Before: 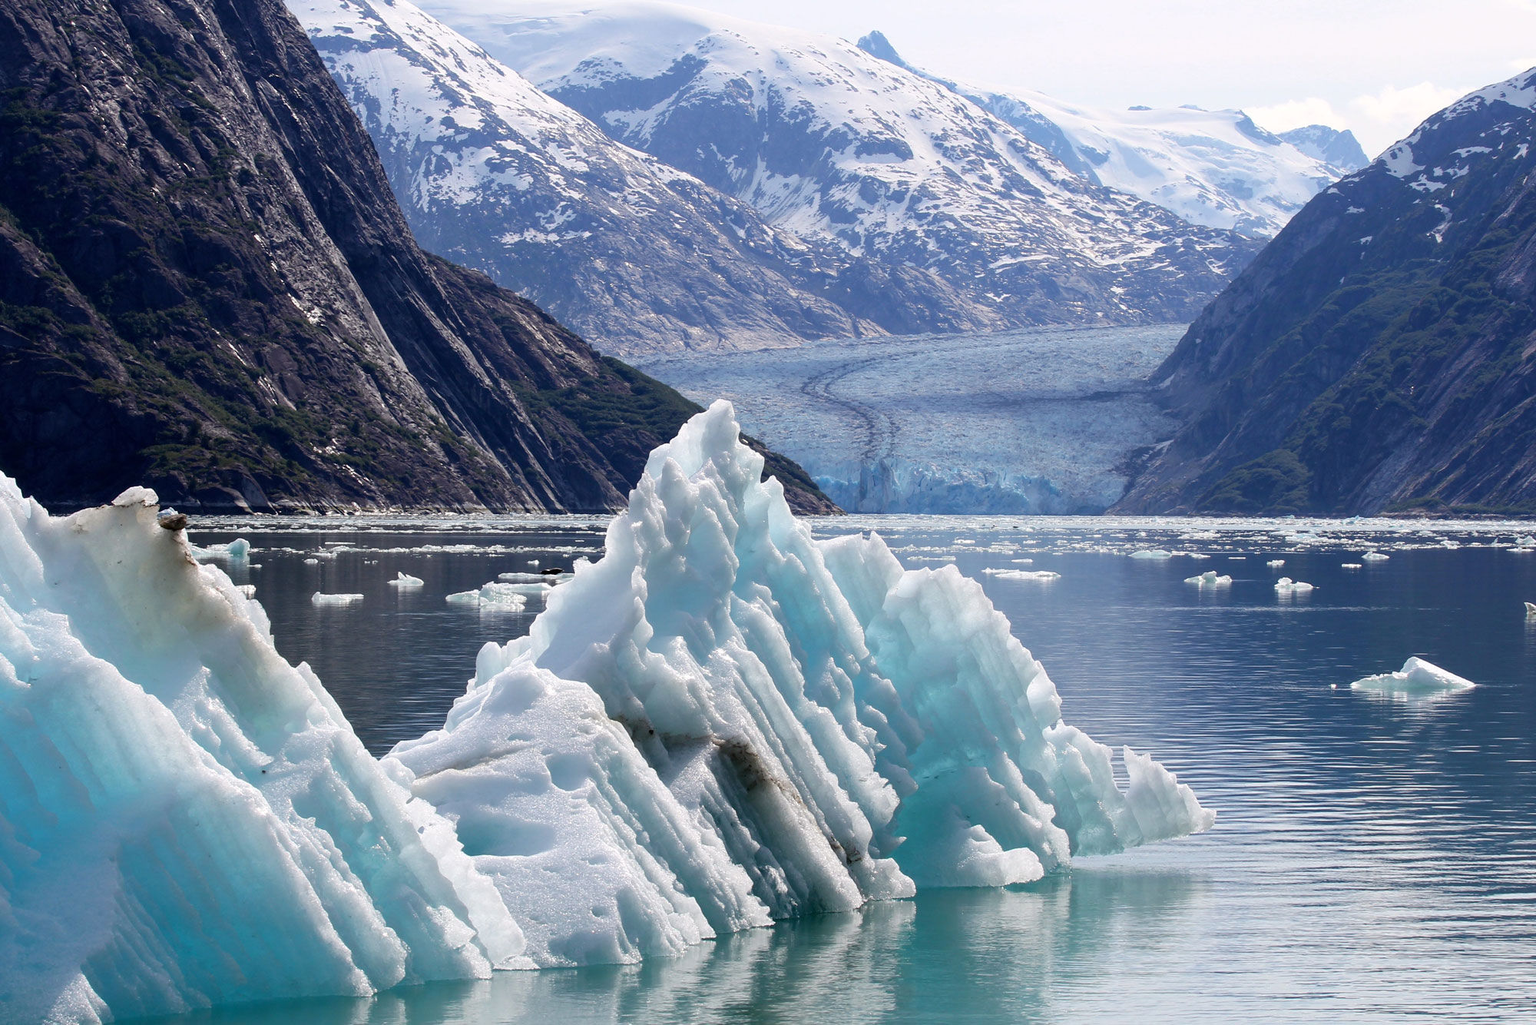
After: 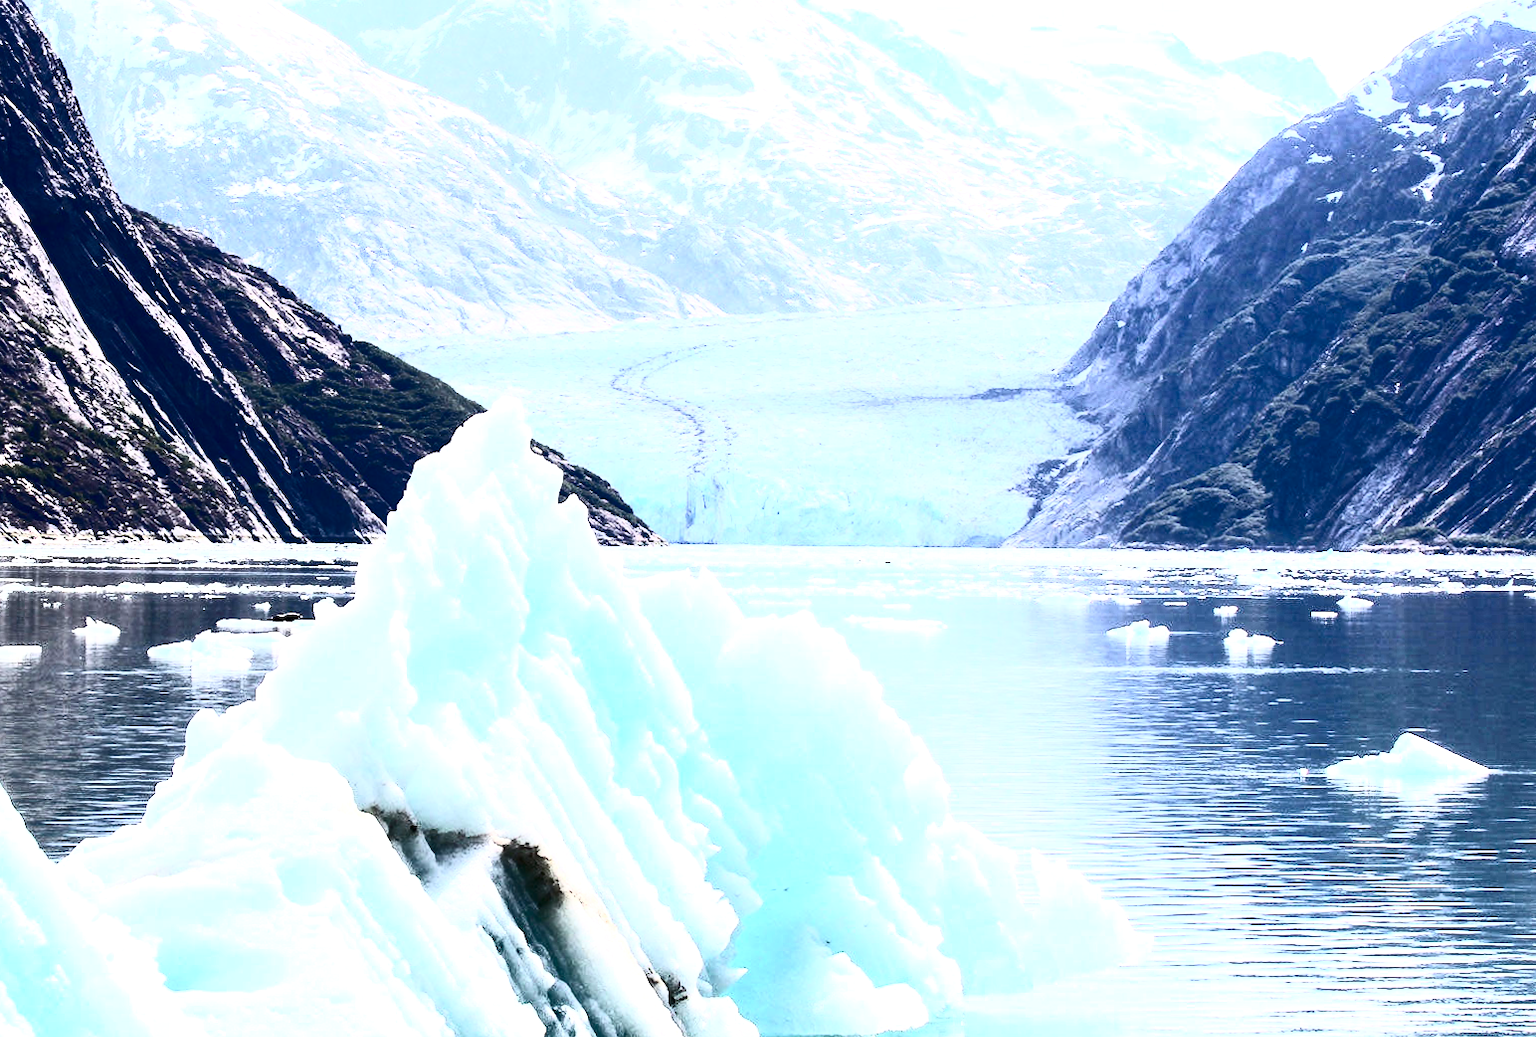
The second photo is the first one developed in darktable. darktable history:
exposure: exposure 1.2 EV, compensate highlight preservation false
rotate and perspective: rotation 0.226°, lens shift (vertical) -0.042, crop left 0.023, crop right 0.982, crop top 0.006, crop bottom 0.994
contrast brightness saturation: contrast 0.93, brightness 0.2
crop and rotate: left 20.74%, top 7.912%, right 0.375%, bottom 13.378%
